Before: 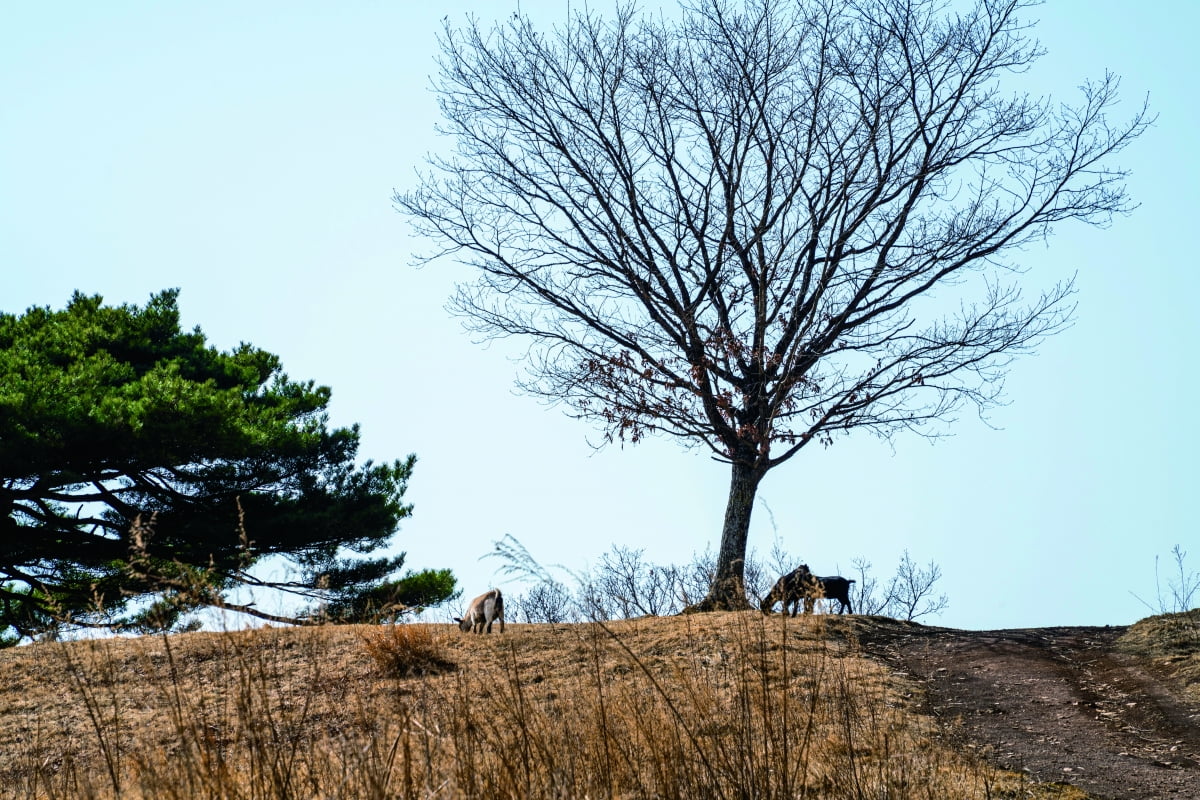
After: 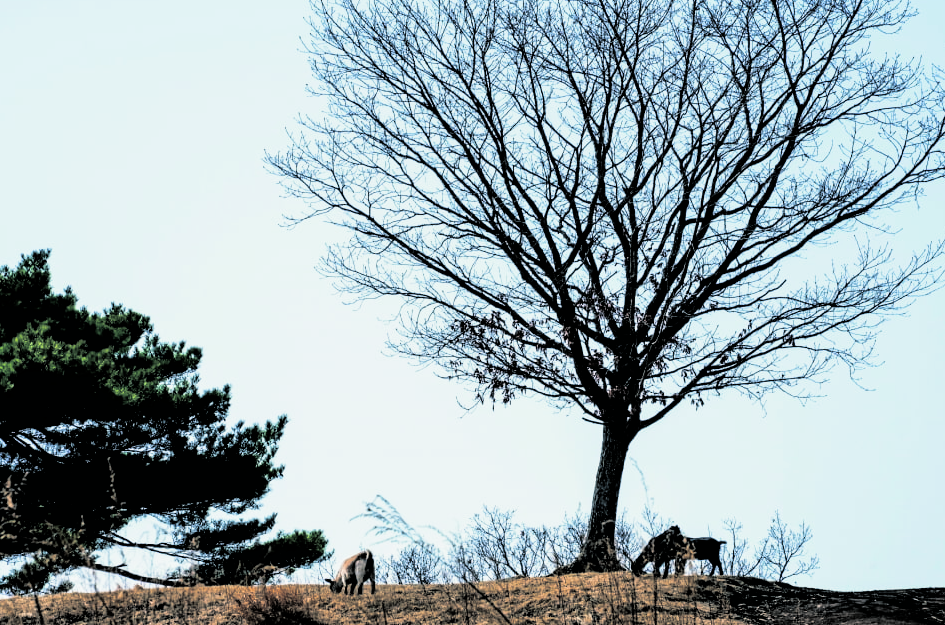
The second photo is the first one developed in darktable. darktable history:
filmic rgb: black relative exposure -3.72 EV, white relative exposure 2.77 EV, dynamic range scaling -5.32%, hardness 3.03
color contrast: green-magenta contrast 1.2, blue-yellow contrast 1.2
crop and rotate: left 10.77%, top 5.1%, right 10.41%, bottom 16.76%
tone equalizer: on, module defaults
split-toning: shadows › hue 201.6°, shadows › saturation 0.16, highlights › hue 50.4°, highlights › saturation 0.2, balance -49.9
